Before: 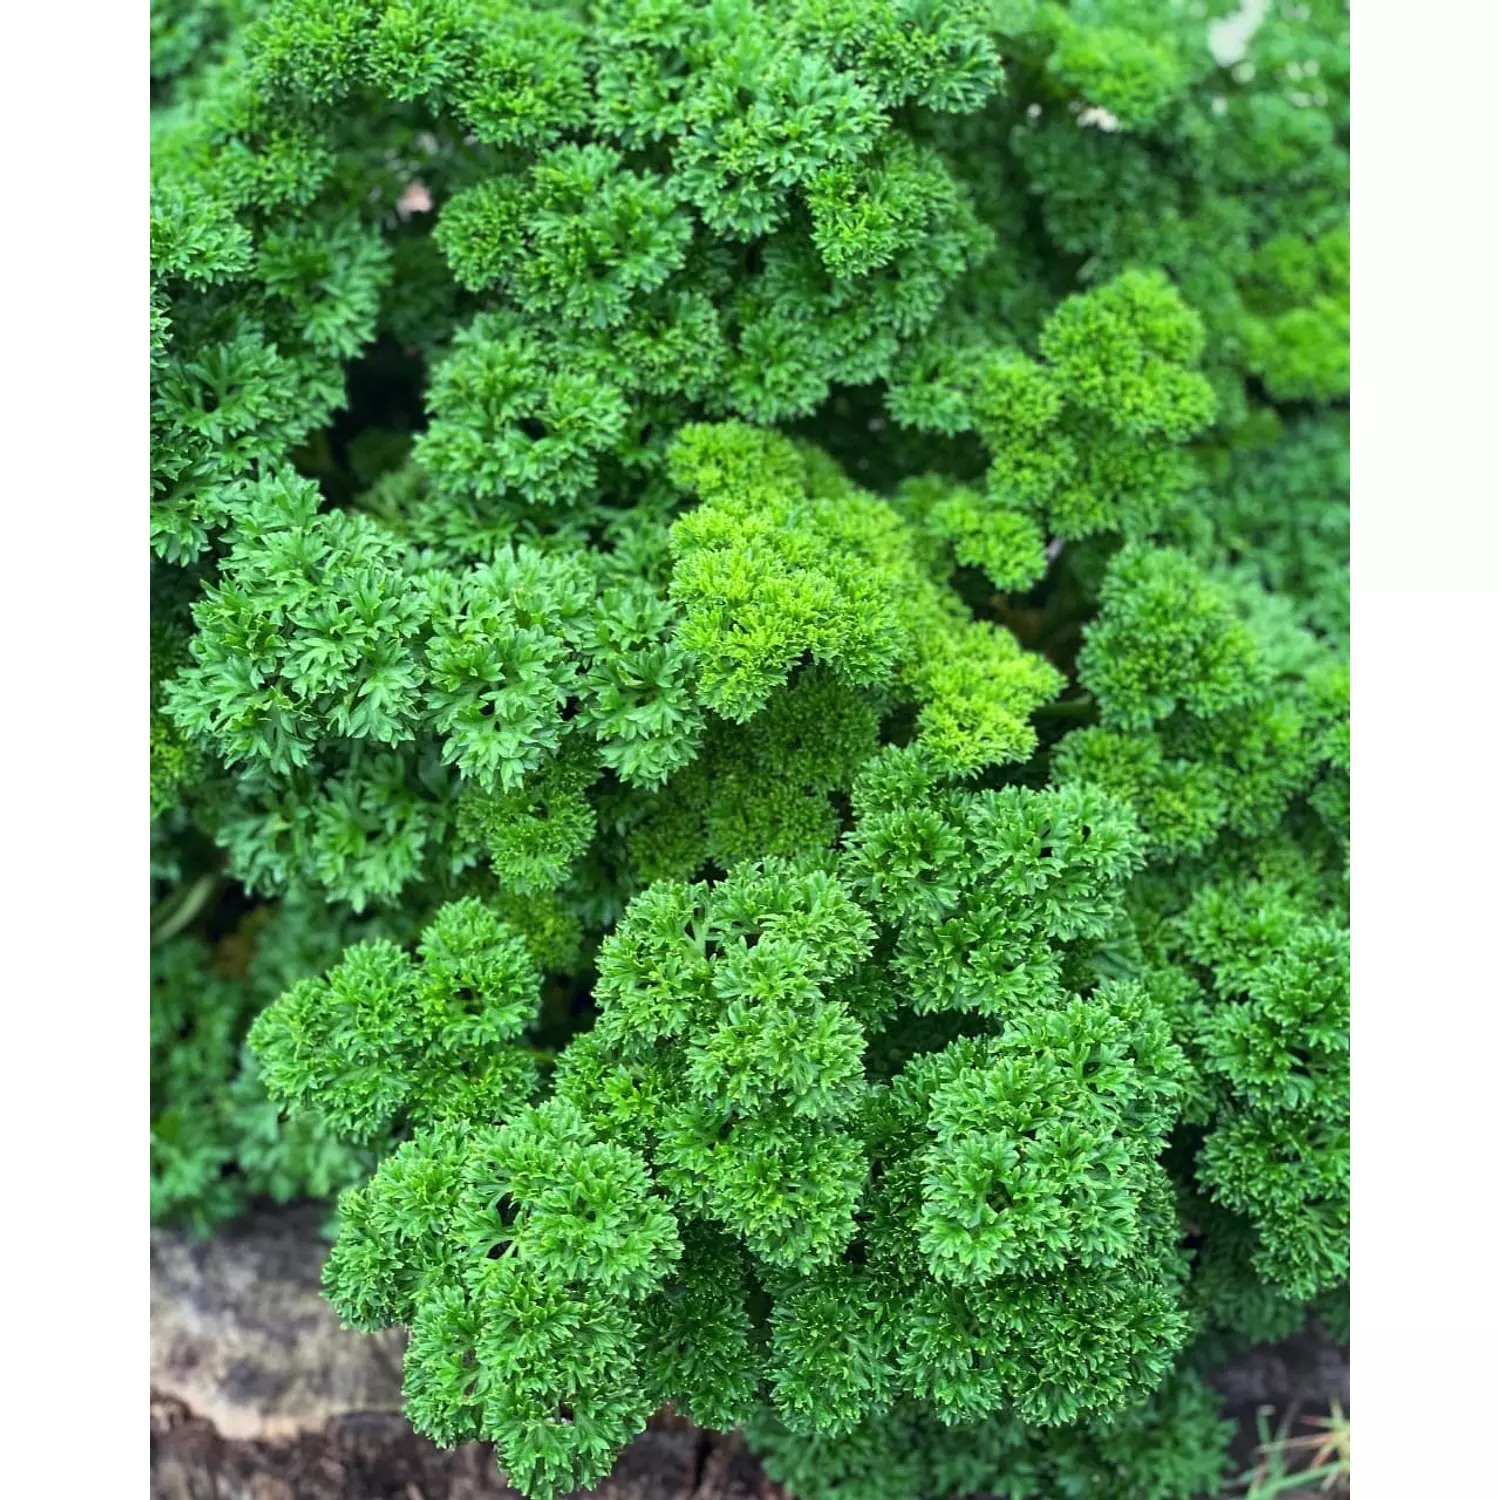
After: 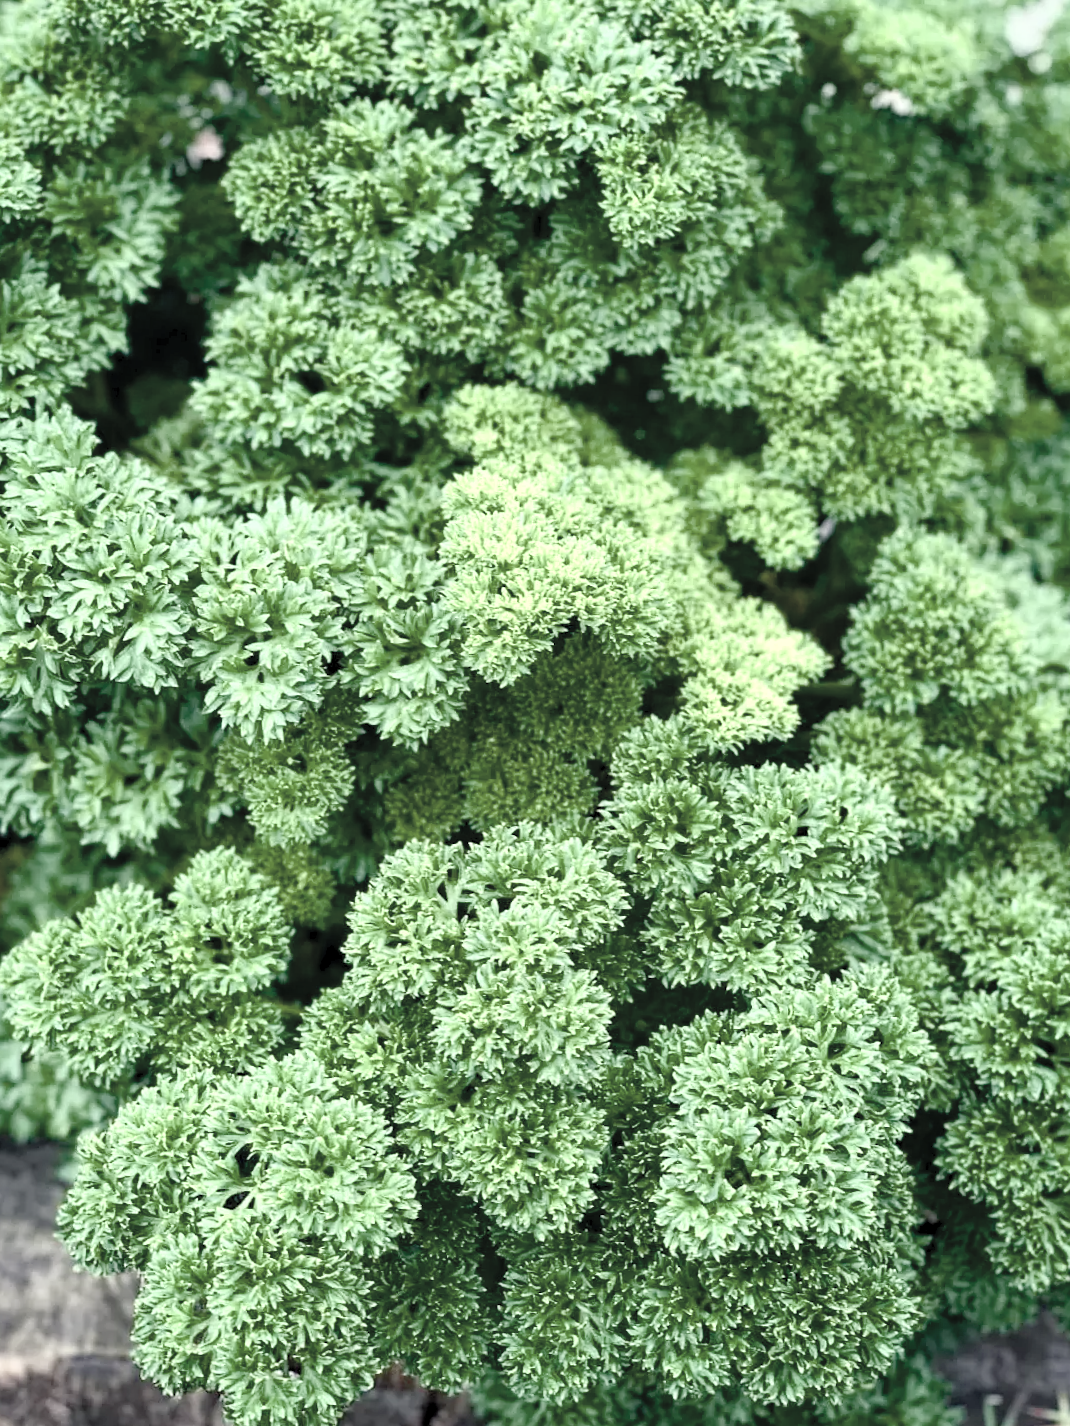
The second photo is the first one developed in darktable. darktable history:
crop and rotate: angle -2.95°, left 14.196%, top 0.021%, right 10.879%, bottom 0.076%
contrast brightness saturation: brightness 0.183, saturation -0.482
tone equalizer: on, module defaults
color balance rgb: shadows lift › chroma 2.012%, shadows lift › hue 214.66°, highlights gain › luminance 17.87%, global offset › luminance -0.277%, global offset › hue 262.12°, perceptual saturation grading › global saturation 25.457%, perceptual saturation grading › highlights -50.203%, perceptual saturation grading › shadows 30.622%, global vibrance 6.882%, saturation formula JzAzBz (2021)
